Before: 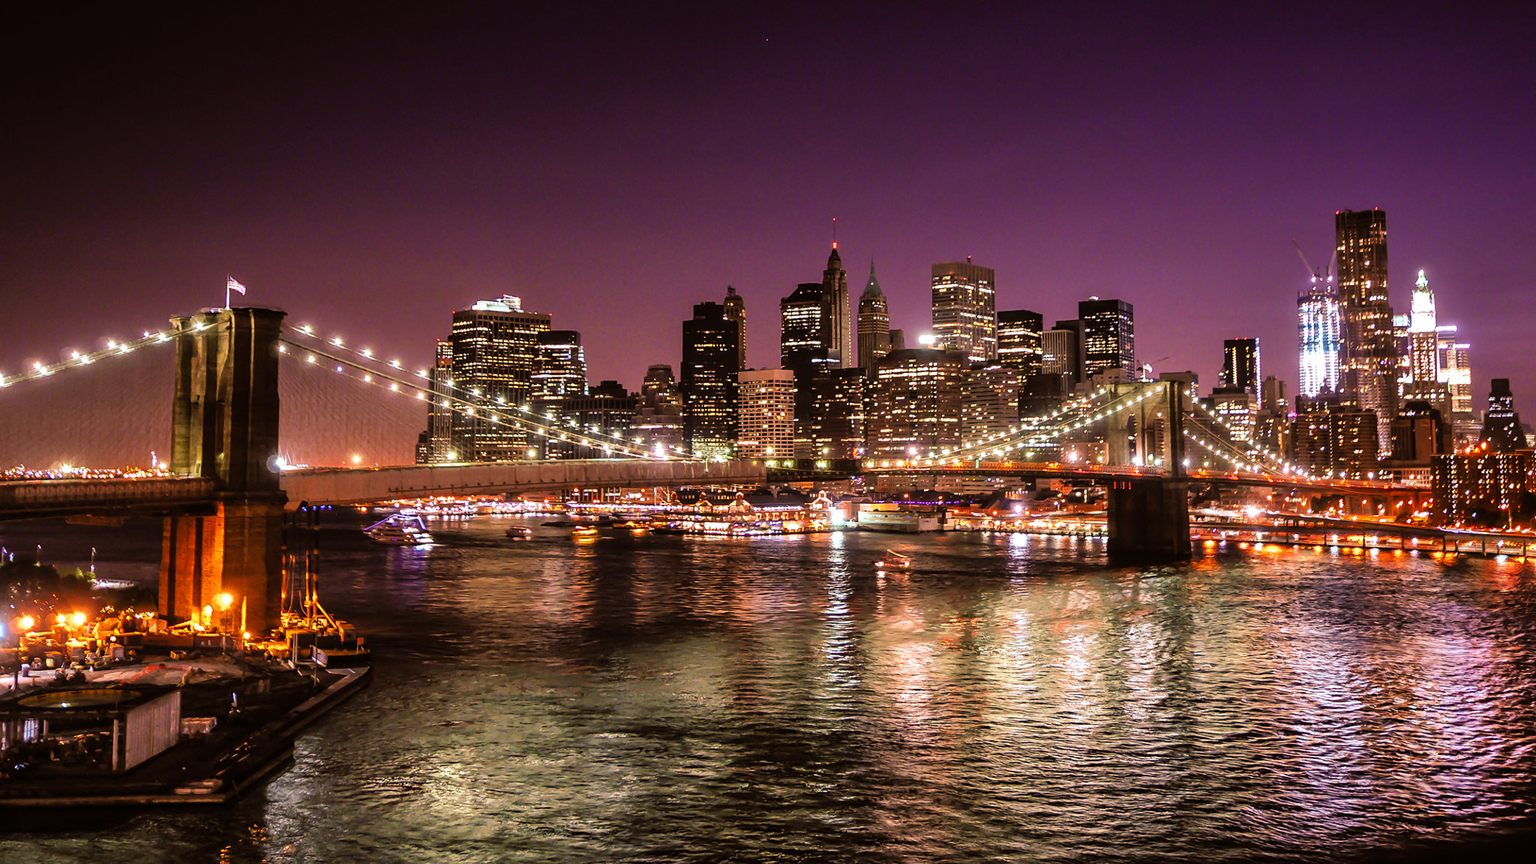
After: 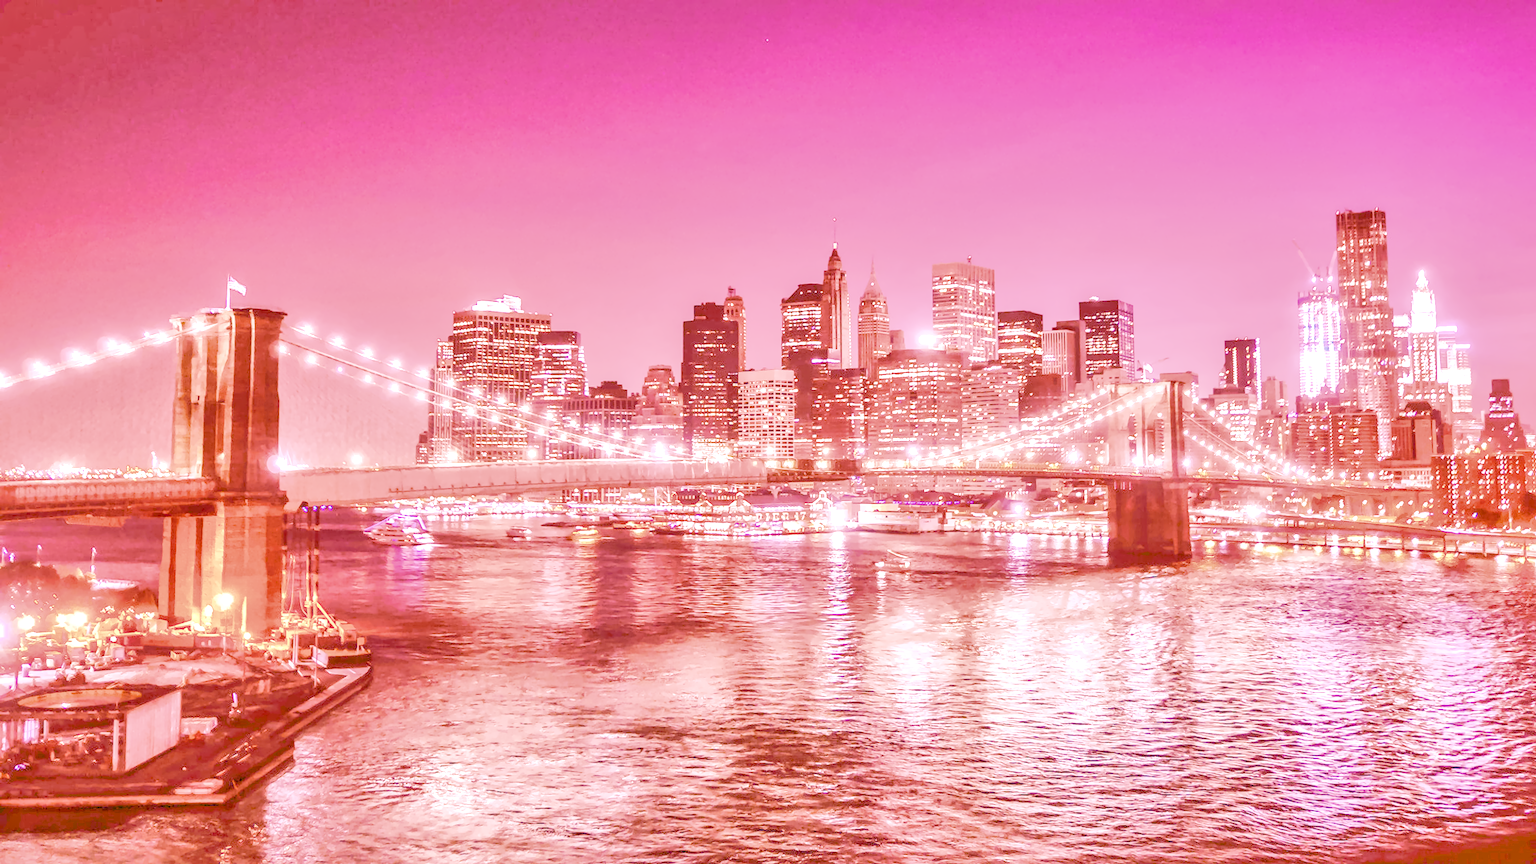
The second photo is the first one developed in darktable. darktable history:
white balance: red 2.229, blue 1.46
filmic rgb: black relative exposure -6.68 EV, white relative exposure 4.56 EV, hardness 3.25
raw chromatic aberrations: on, module defaults
color balance rgb: perceptual saturation grading › global saturation 25%, global vibrance 20%
highlight reconstruction: method reconstruct color, iterations 1, diameter of reconstruction 64 px
hot pixels: on, module defaults
exposure: black level correction 0.001, exposure 1.822 EV, compensate exposure bias true, compensate highlight preservation false
denoise (profiled): preserve shadows 1.38, scattering 0.008, a [-1, 0, 0], compensate highlight preservation false
lens correction: scale 1.01, crop 1, focal 100, aperture 2.8, distance 11.19, camera "Canon EOS RP", lens "Canon RF 100mm F2.8L Macro IS USM"
tone equalizer "relight: fill-in": -7 EV 0.15 EV, -6 EV 0.6 EV, -5 EV 1.15 EV, -4 EV 1.33 EV, -3 EV 1.15 EV, -2 EV 0.6 EV, -1 EV 0.15 EV, mask exposure compensation -0.5 EV
shadows and highlights: on, module defaults
local contrast: highlights 35%, detail 135%
